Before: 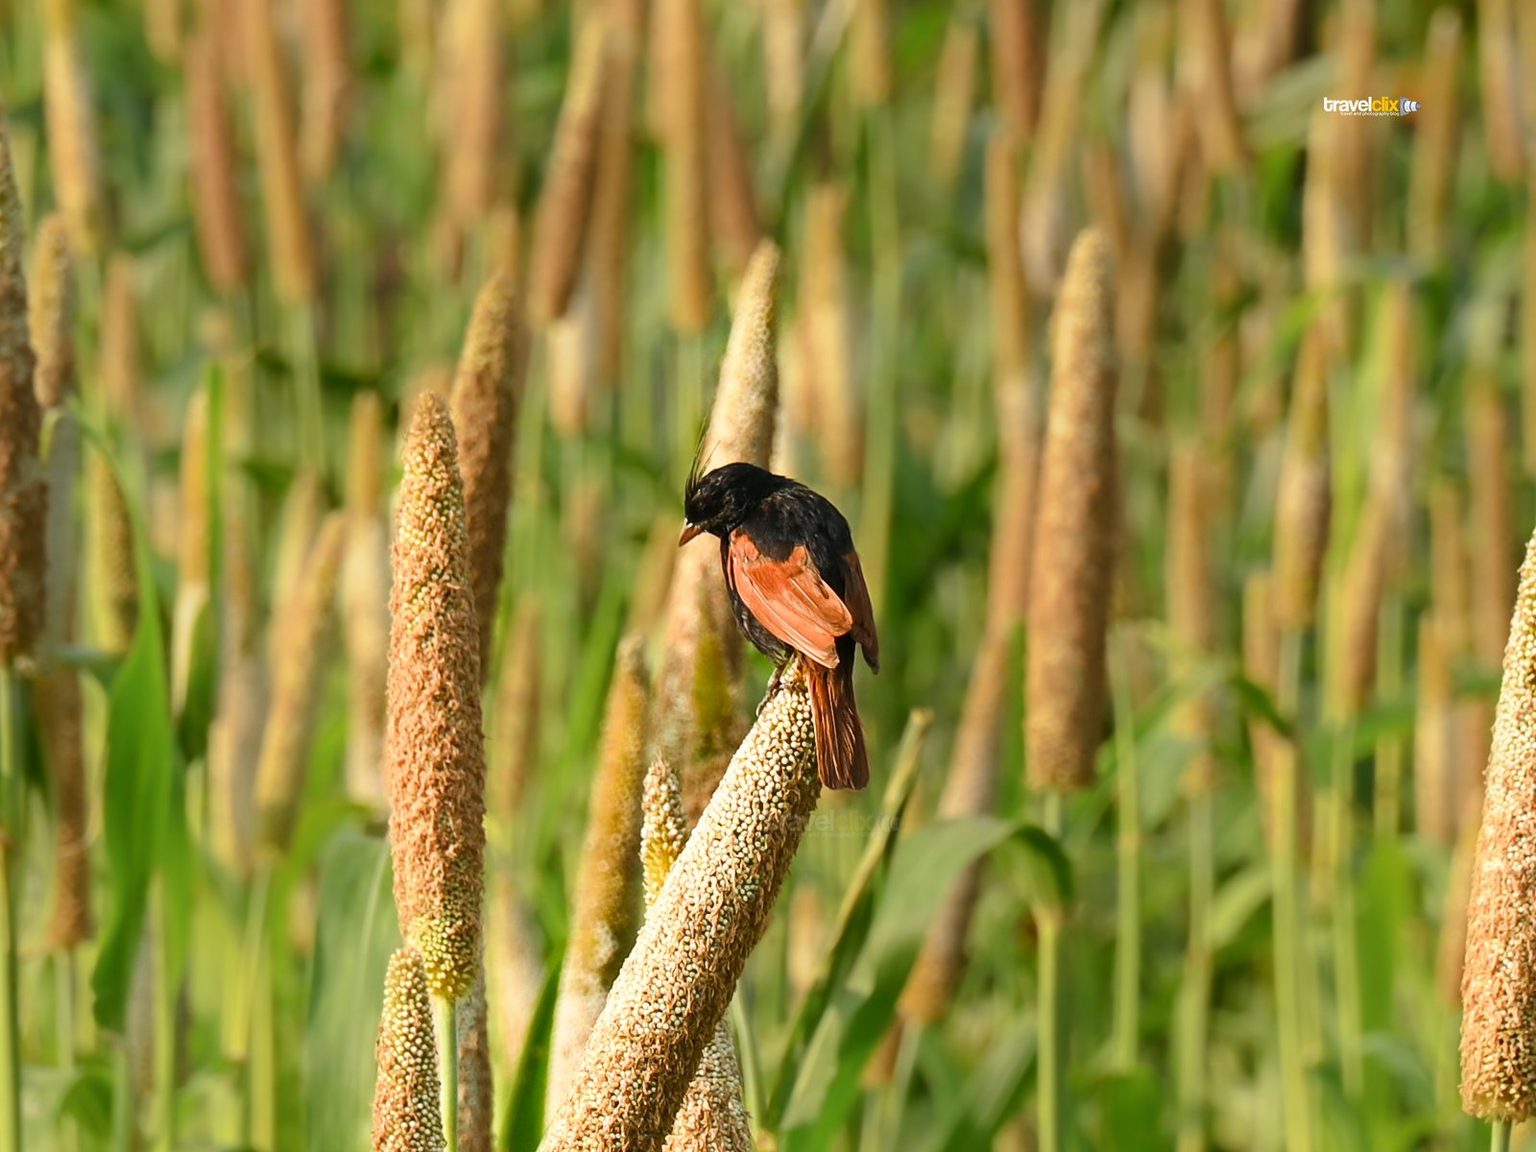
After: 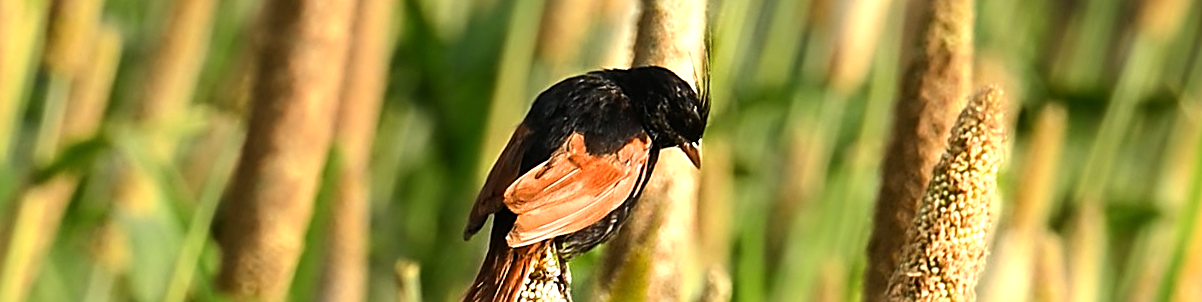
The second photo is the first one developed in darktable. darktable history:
tone equalizer: -8 EV -0.75 EV, -7 EV -0.7 EV, -6 EV -0.6 EV, -5 EV -0.4 EV, -3 EV 0.4 EV, -2 EV 0.6 EV, -1 EV 0.7 EV, +0 EV 0.75 EV, edges refinement/feathering 500, mask exposure compensation -1.57 EV, preserve details no
sharpen: on, module defaults
crop and rotate: angle 16.12°, top 30.835%, bottom 35.653%
